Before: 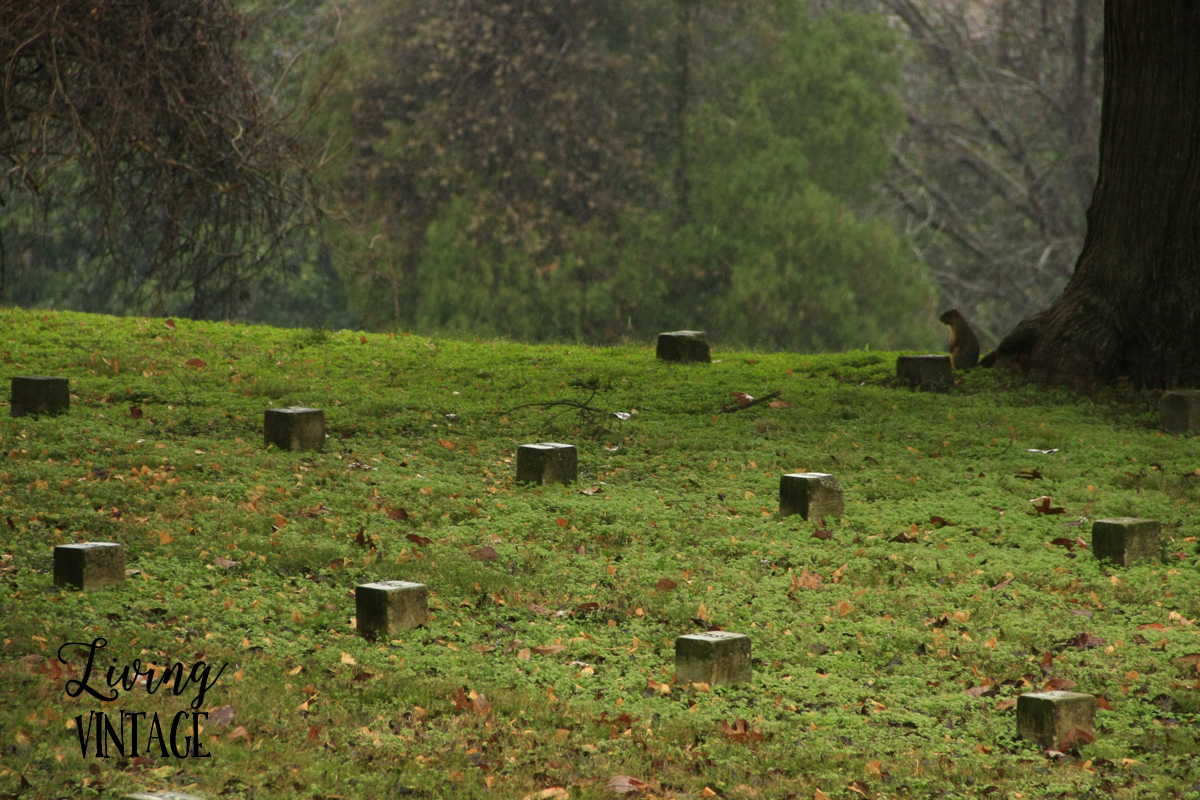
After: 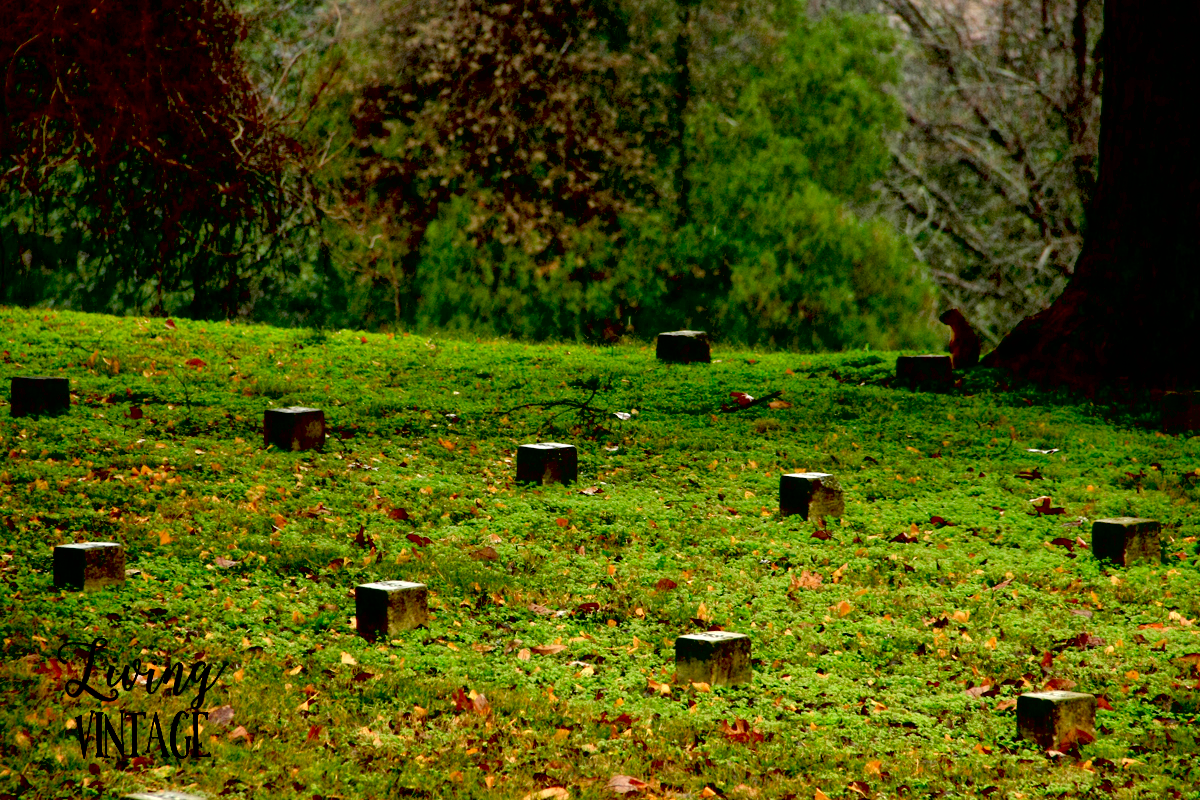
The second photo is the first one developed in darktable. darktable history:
exposure: black level correction 0.04, exposure 0.5 EV, compensate highlight preservation false
local contrast: mode bilateral grid, contrast 20, coarseness 50, detail 130%, midtone range 0.2
